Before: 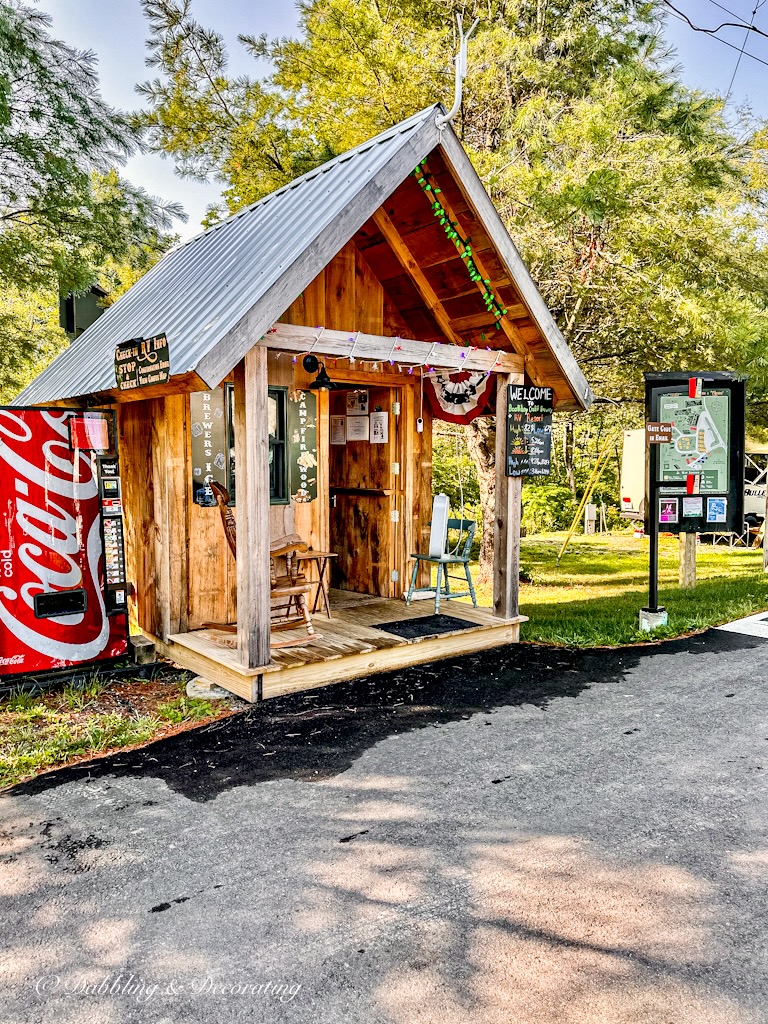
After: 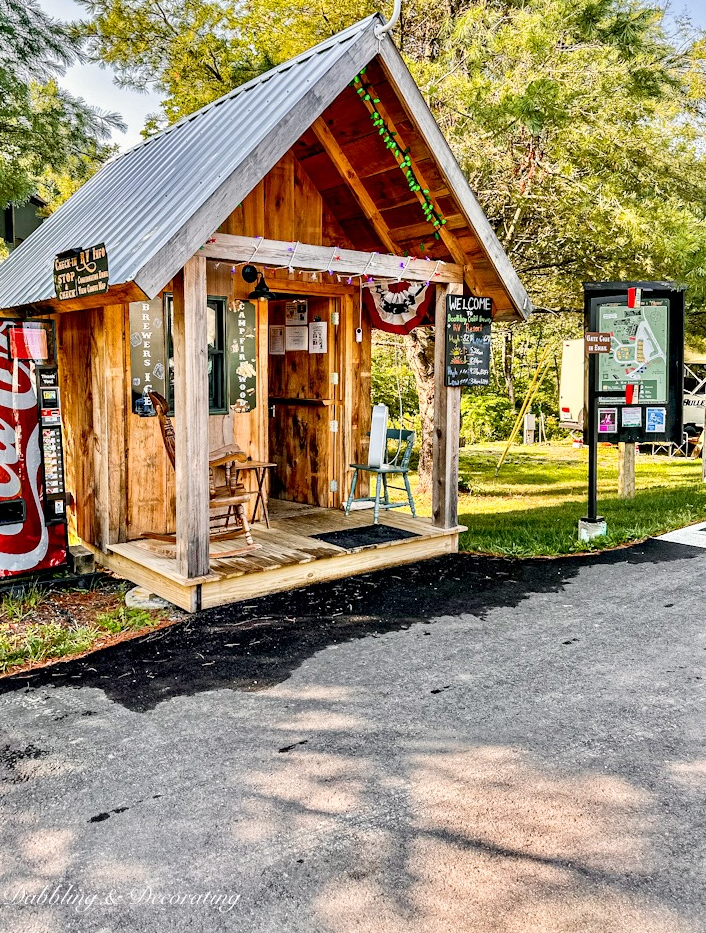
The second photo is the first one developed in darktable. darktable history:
crop and rotate: left 8.037%, top 8.819%
